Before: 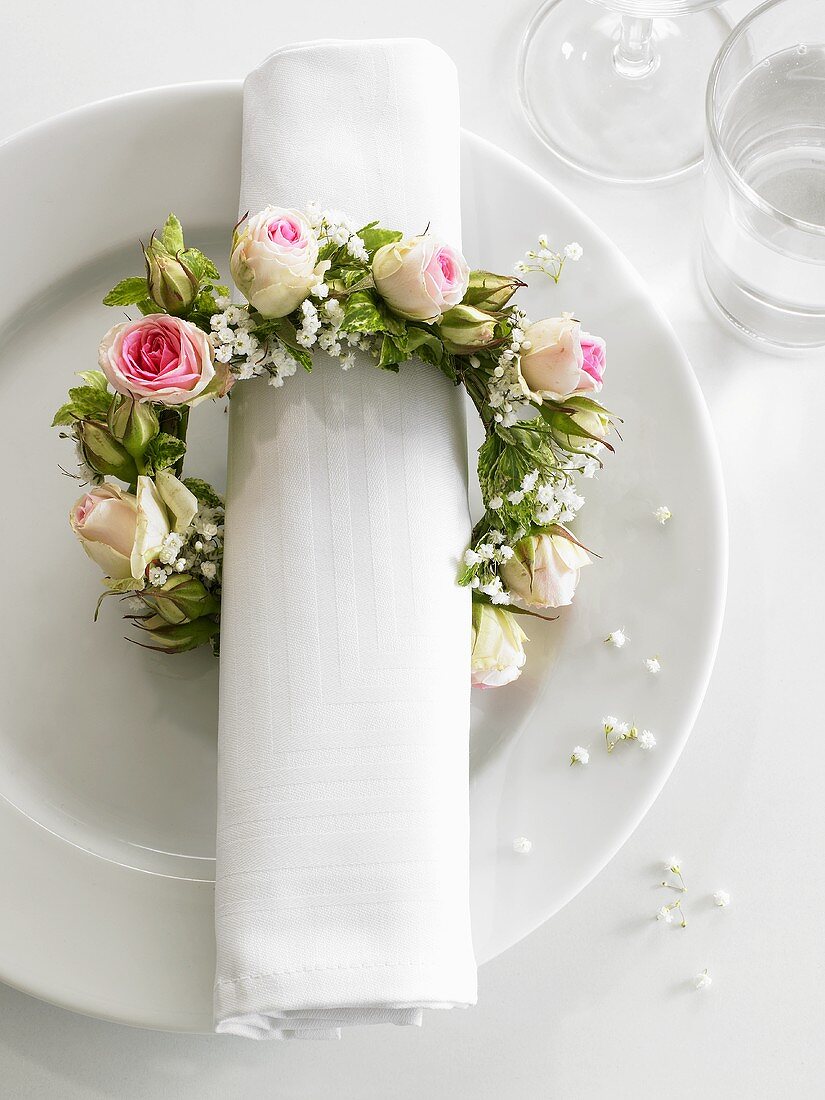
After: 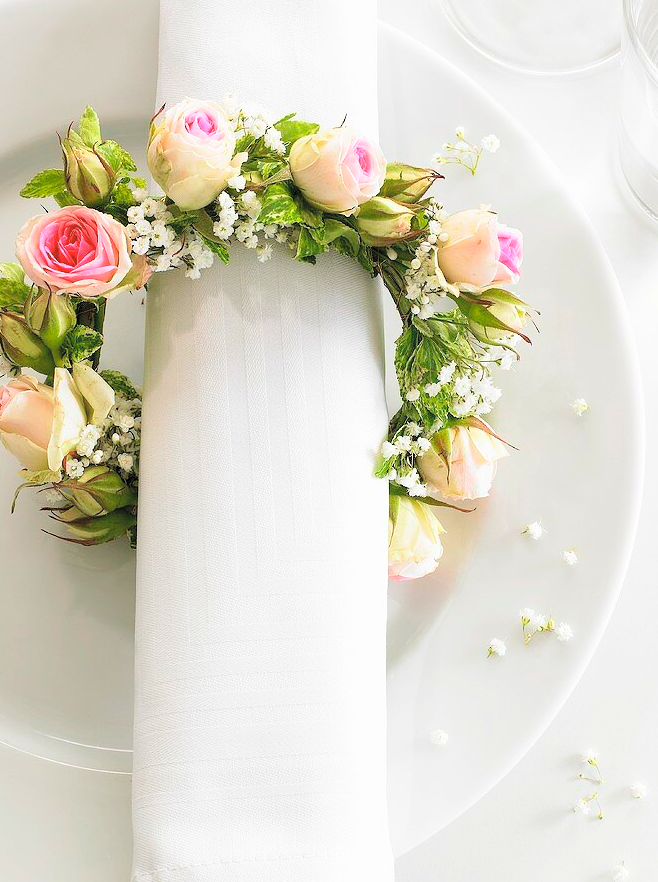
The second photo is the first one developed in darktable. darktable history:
contrast brightness saturation: contrast 0.102, brightness 0.308, saturation 0.139
crop and rotate: left 10.175%, top 9.827%, right 9.953%, bottom 9.957%
